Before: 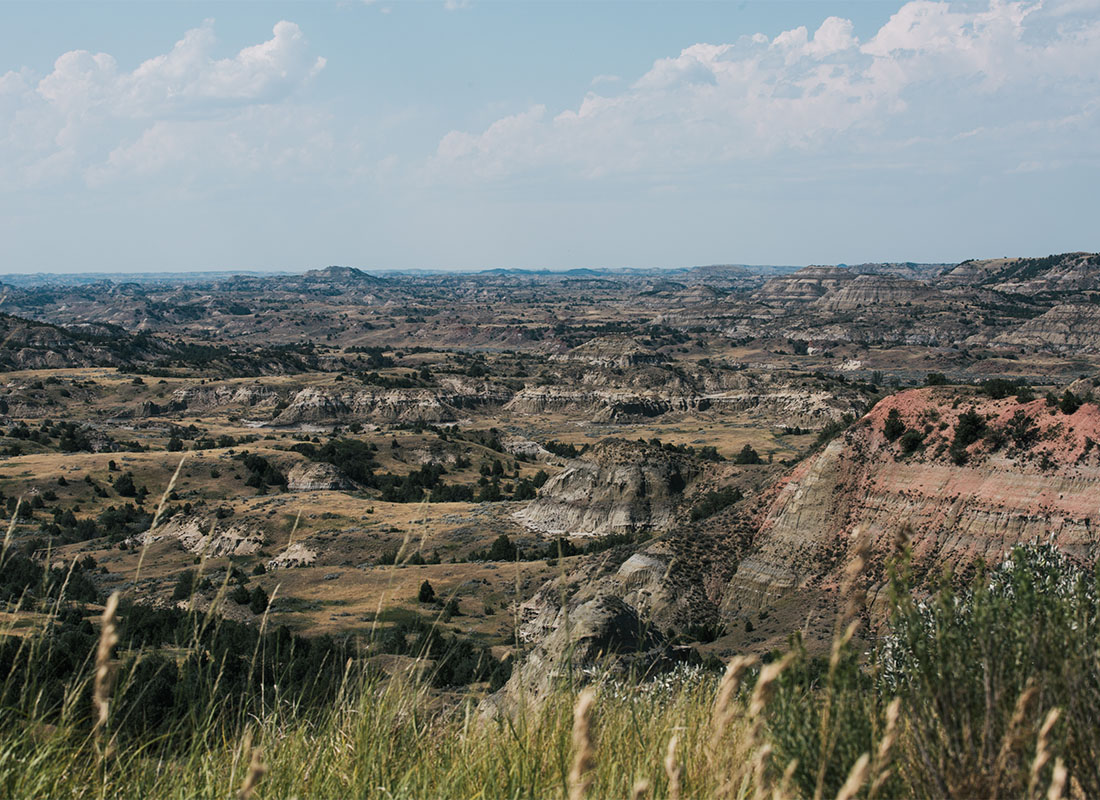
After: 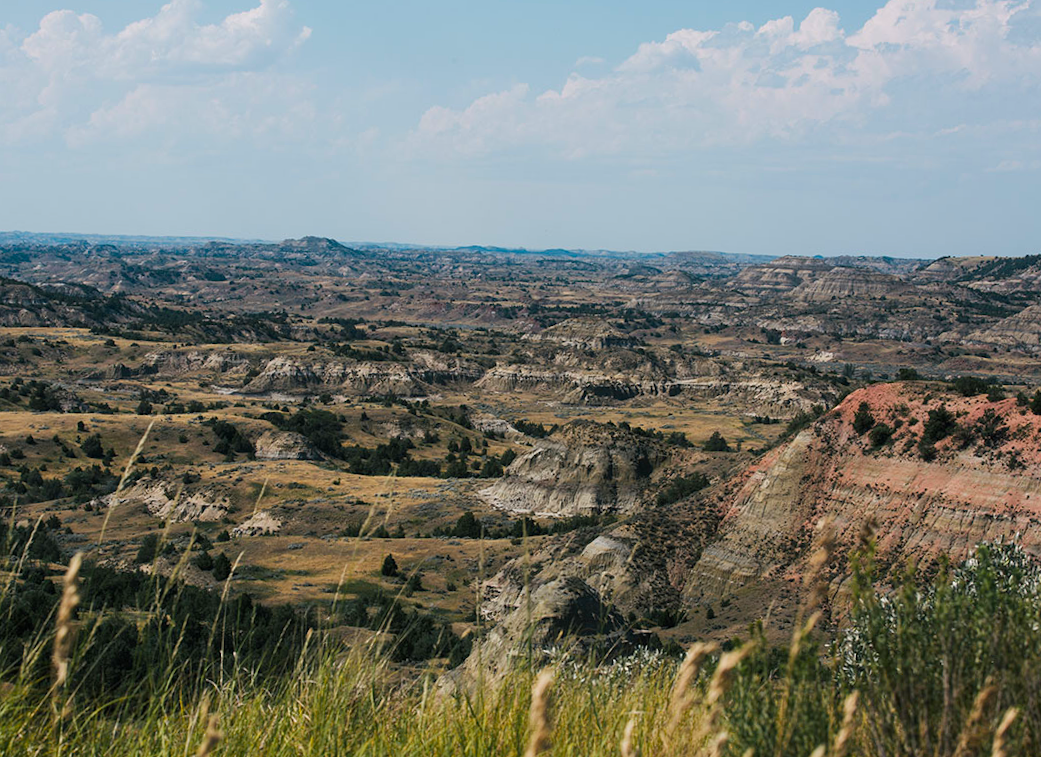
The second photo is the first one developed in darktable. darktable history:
color balance rgb: perceptual saturation grading › global saturation 20%, global vibrance 20%
crop and rotate: angle -2.38°
